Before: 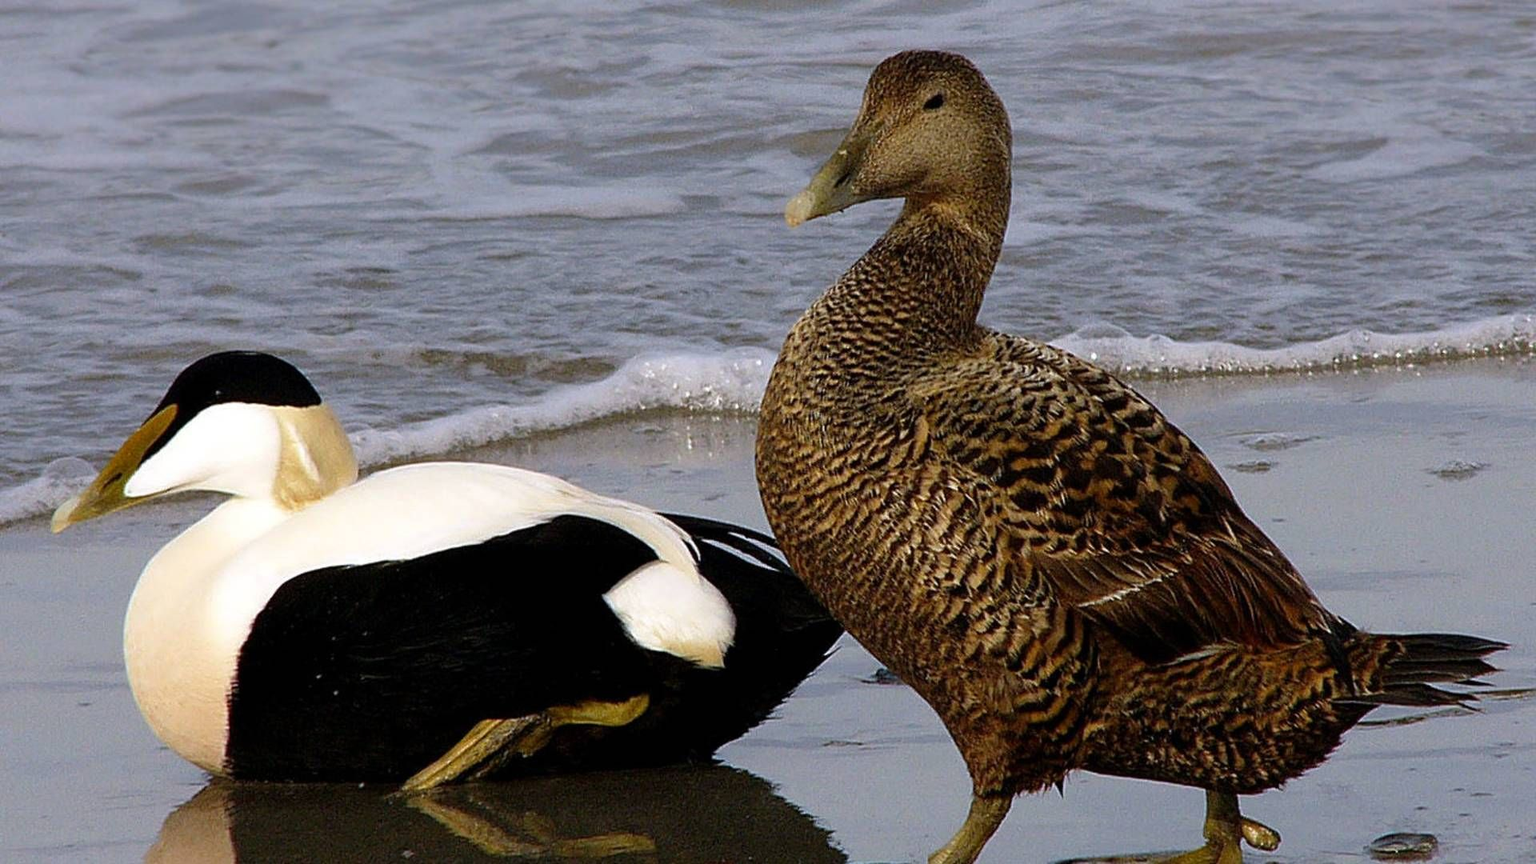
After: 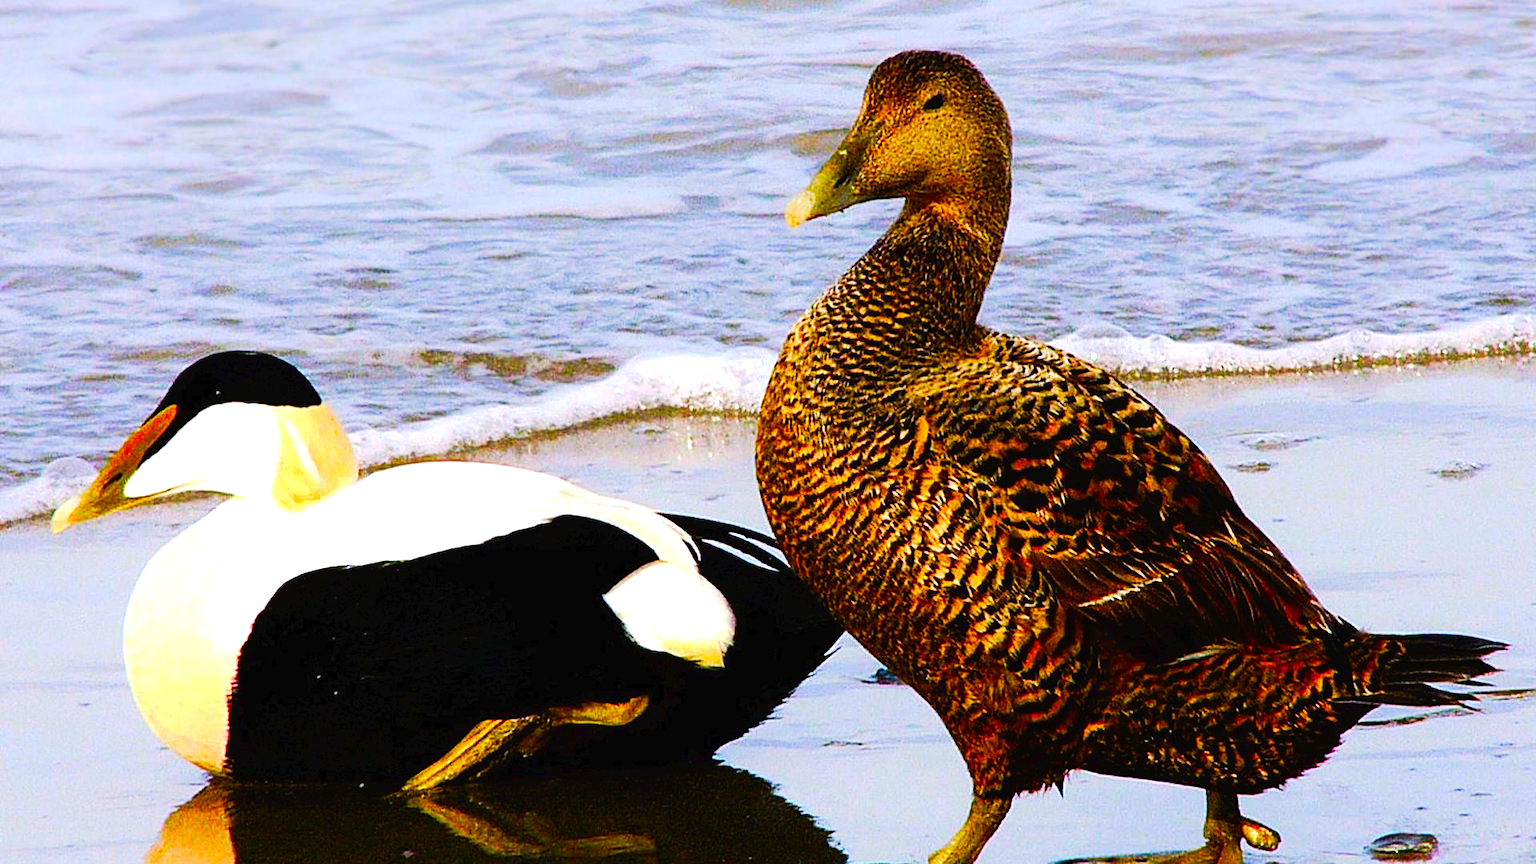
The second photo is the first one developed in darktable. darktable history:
color correction: highlights b* 0.021, saturation 2.18
tone equalizer: -8 EV -1.11 EV, -7 EV -1.04 EV, -6 EV -0.843 EV, -5 EV -0.547 EV, -3 EV 0.562 EV, -2 EV 0.876 EV, -1 EV 1 EV, +0 EV 1.08 EV
exposure: compensate highlight preservation false
tone curve: curves: ch0 [(0, 0) (0.003, 0.023) (0.011, 0.024) (0.025, 0.026) (0.044, 0.035) (0.069, 0.05) (0.1, 0.071) (0.136, 0.098) (0.177, 0.135) (0.224, 0.172) (0.277, 0.227) (0.335, 0.296) (0.399, 0.372) (0.468, 0.462) (0.543, 0.58) (0.623, 0.697) (0.709, 0.789) (0.801, 0.86) (0.898, 0.918) (1, 1)], preserve colors none
